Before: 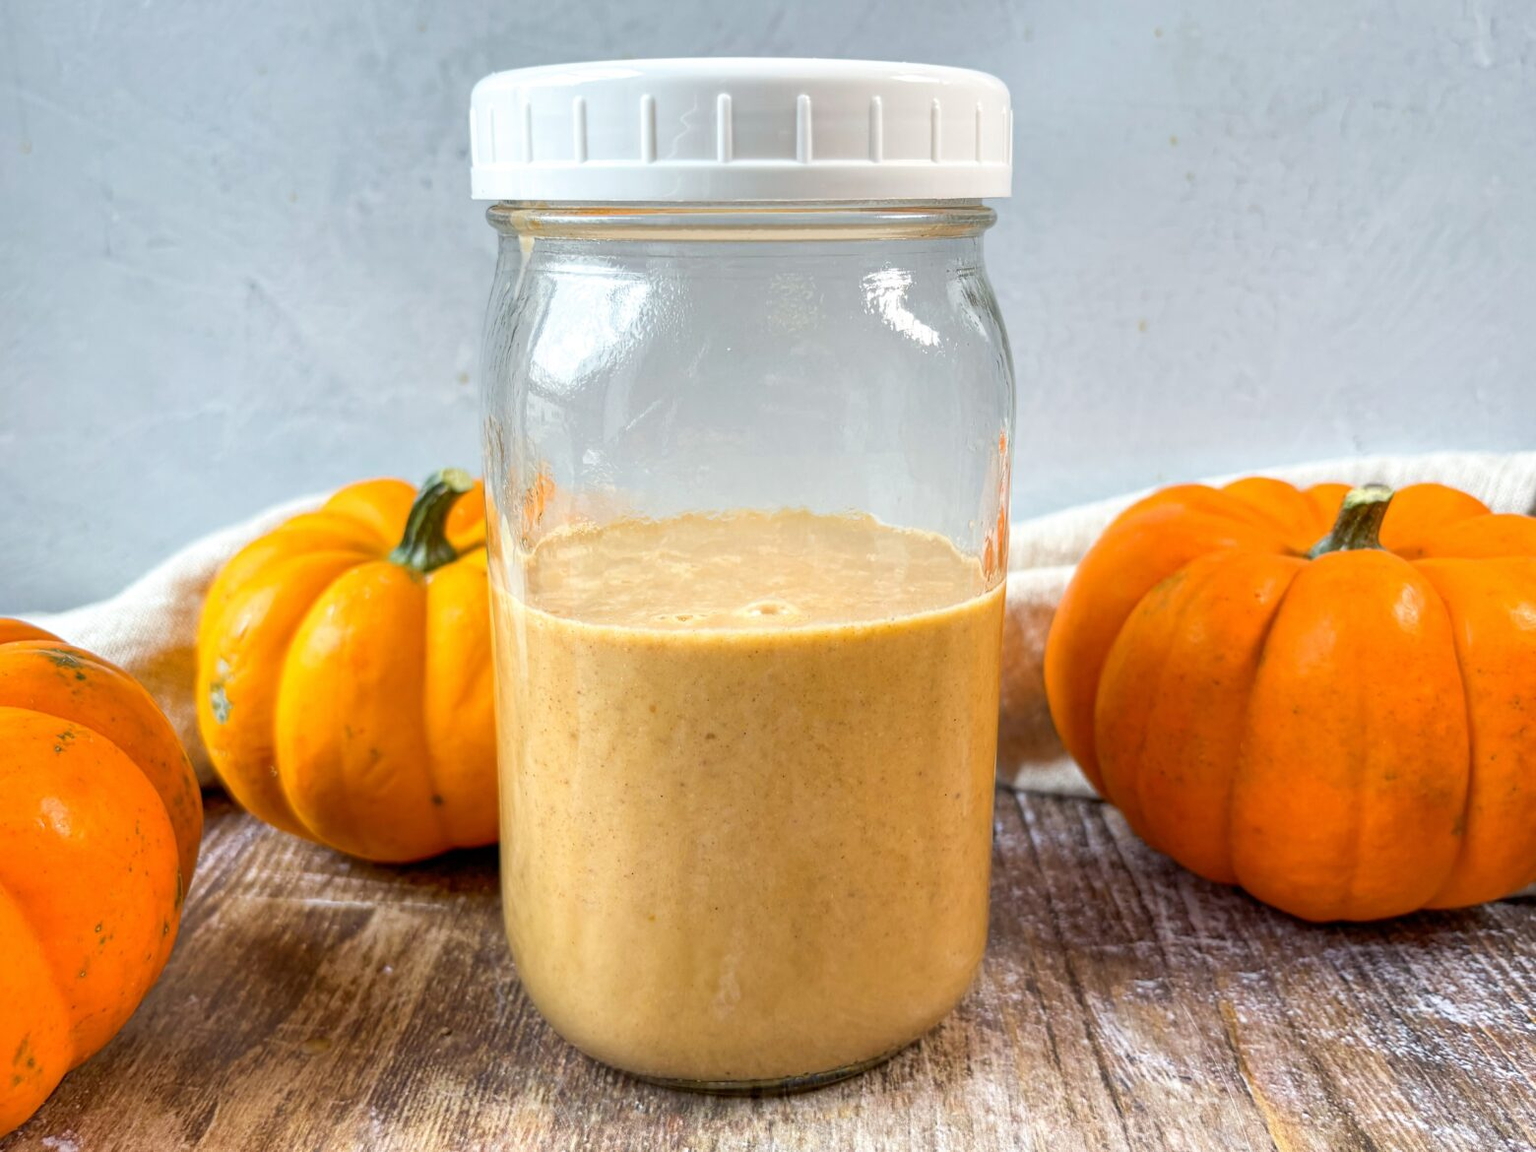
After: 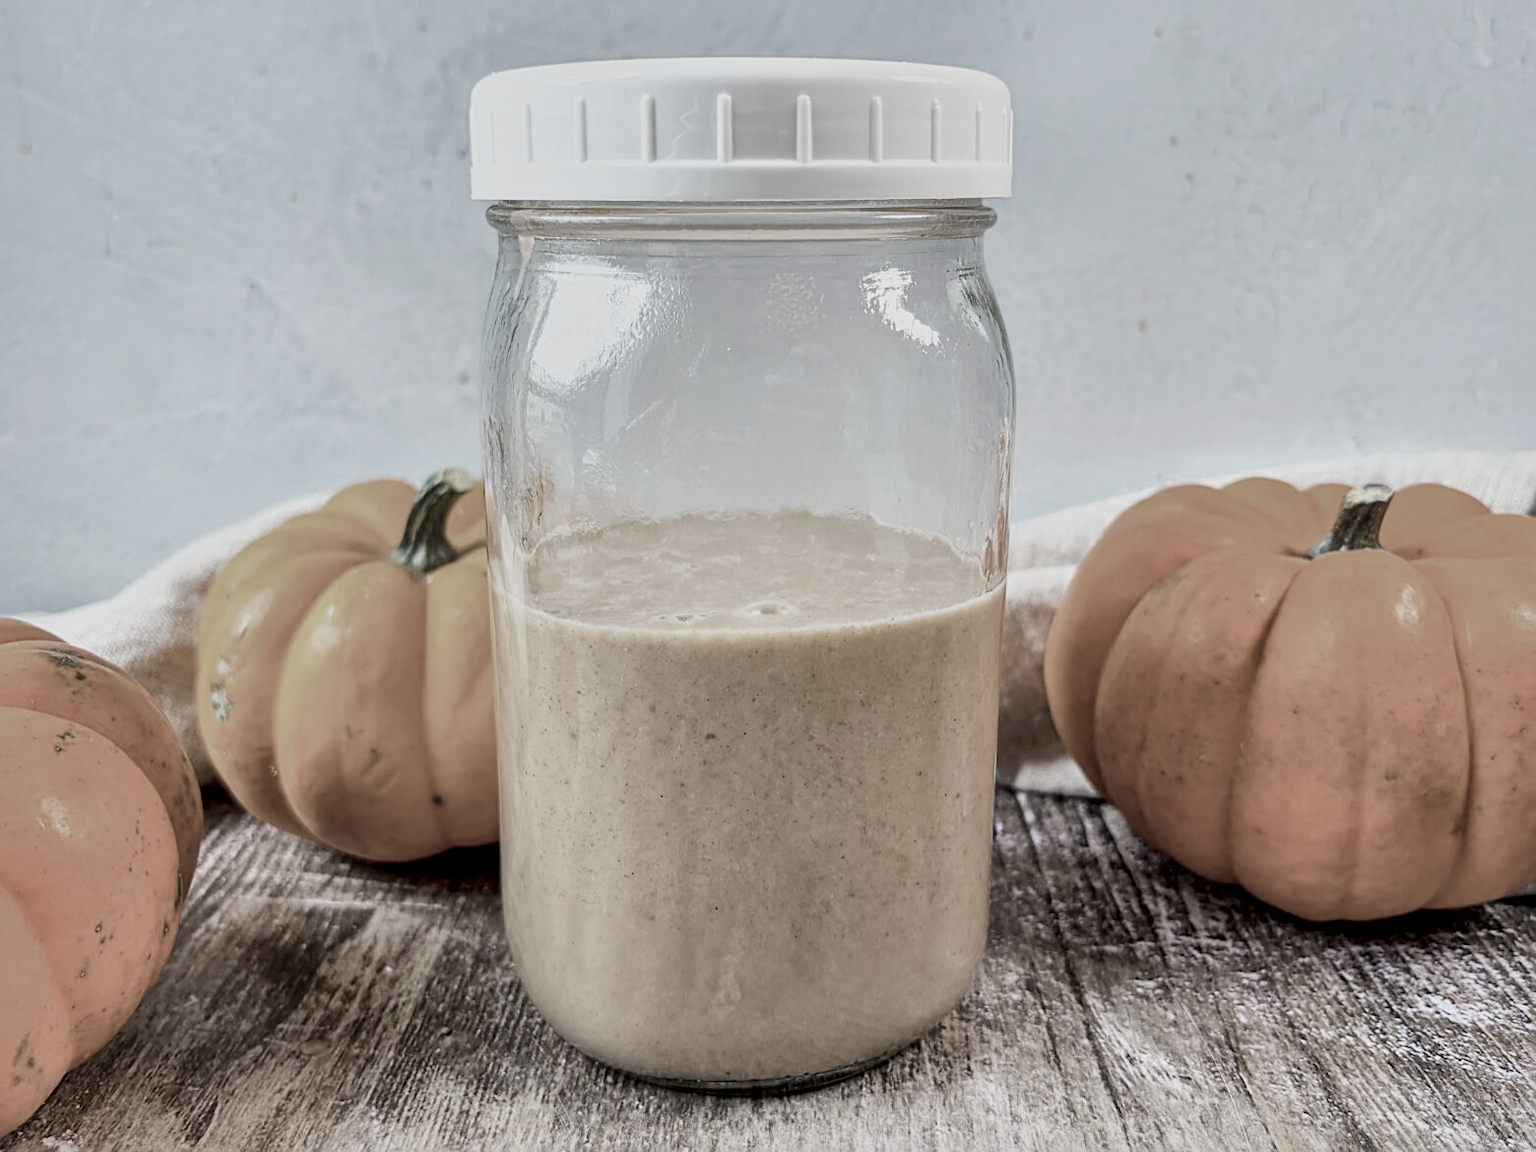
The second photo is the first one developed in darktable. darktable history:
sharpen: on, module defaults
local contrast: mode bilateral grid, contrast 19, coarseness 49, detail 158%, midtone range 0.2
filmic rgb: black relative exposure -7.21 EV, white relative exposure 5.37 EV, hardness 3.03
color zones: curves: ch0 [(0, 0.613) (0.01, 0.613) (0.245, 0.448) (0.498, 0.529) (0.642, 0.665) (0.879, 0.777) (0.99, 0.613)]; ch1 [(0, 0.272) (0.219, 0.127) (0.724, 0.346)]
